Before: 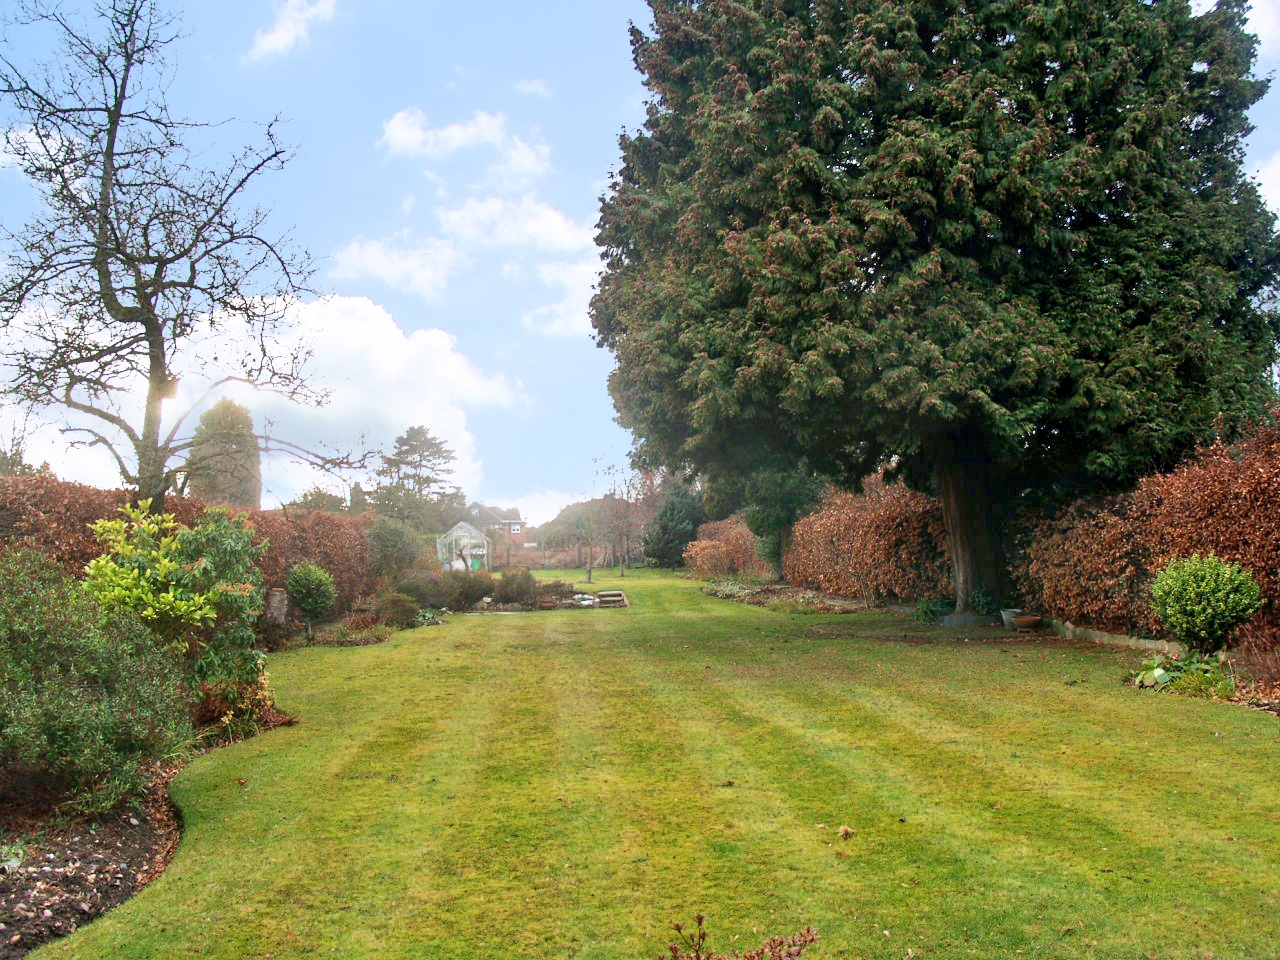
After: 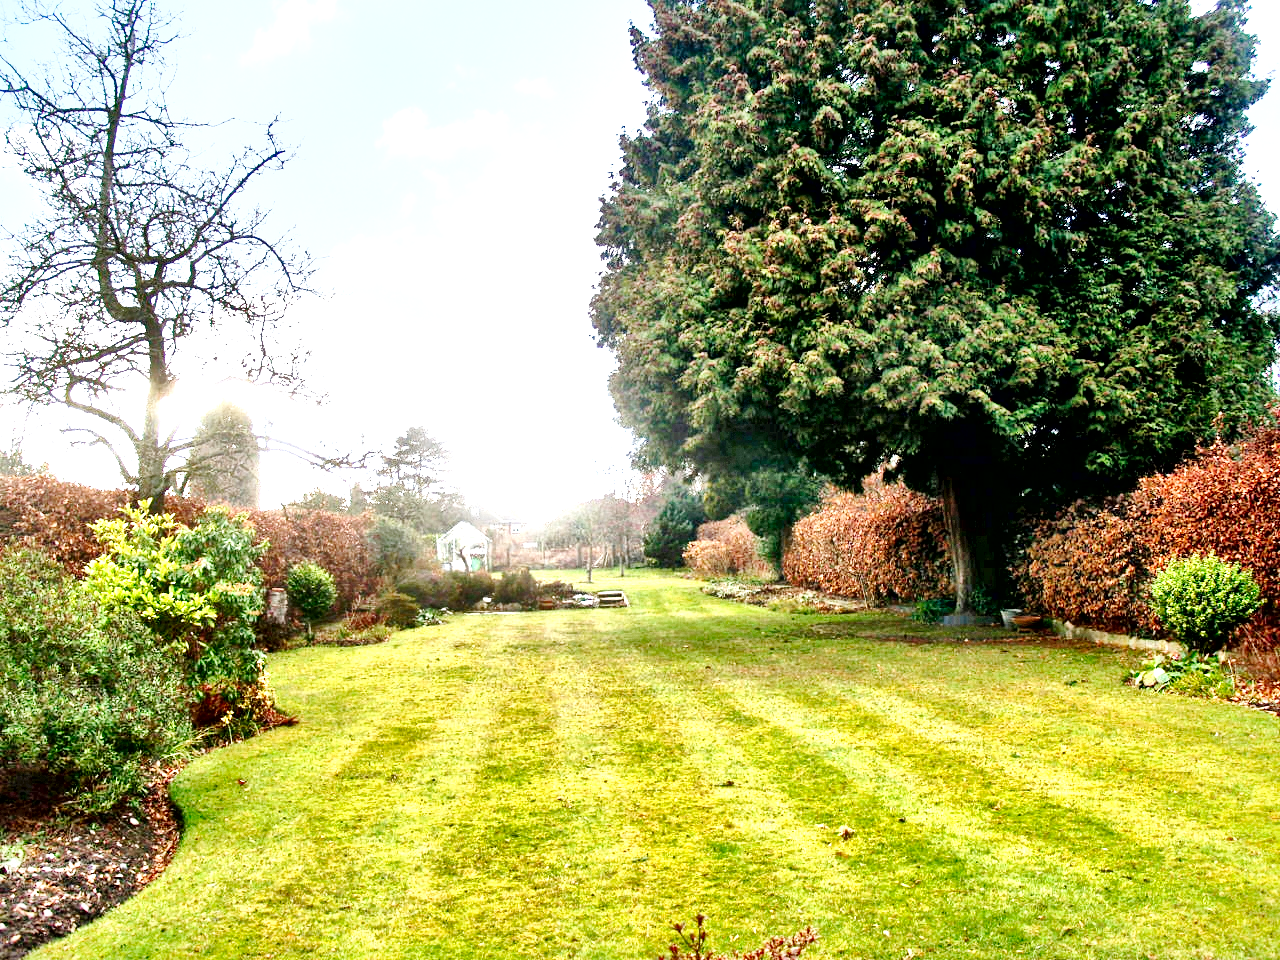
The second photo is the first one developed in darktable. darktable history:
color correction: highlights b* 0.042, saturation 1.08
exposure: exposure 0.605 EV, compensate exposure bias true, compensate highlight preservation false
base curve: curves: ch0 [(0, 0) (0.036, 0.025) (0.121, 0.166) (0.206, 0.329) (0.605, 0.79) (1, 1)], preserve colors none
local contrast: mode bilateral grid, contrast 44, coarseness 70, detail 215%, midtone range 0.2
